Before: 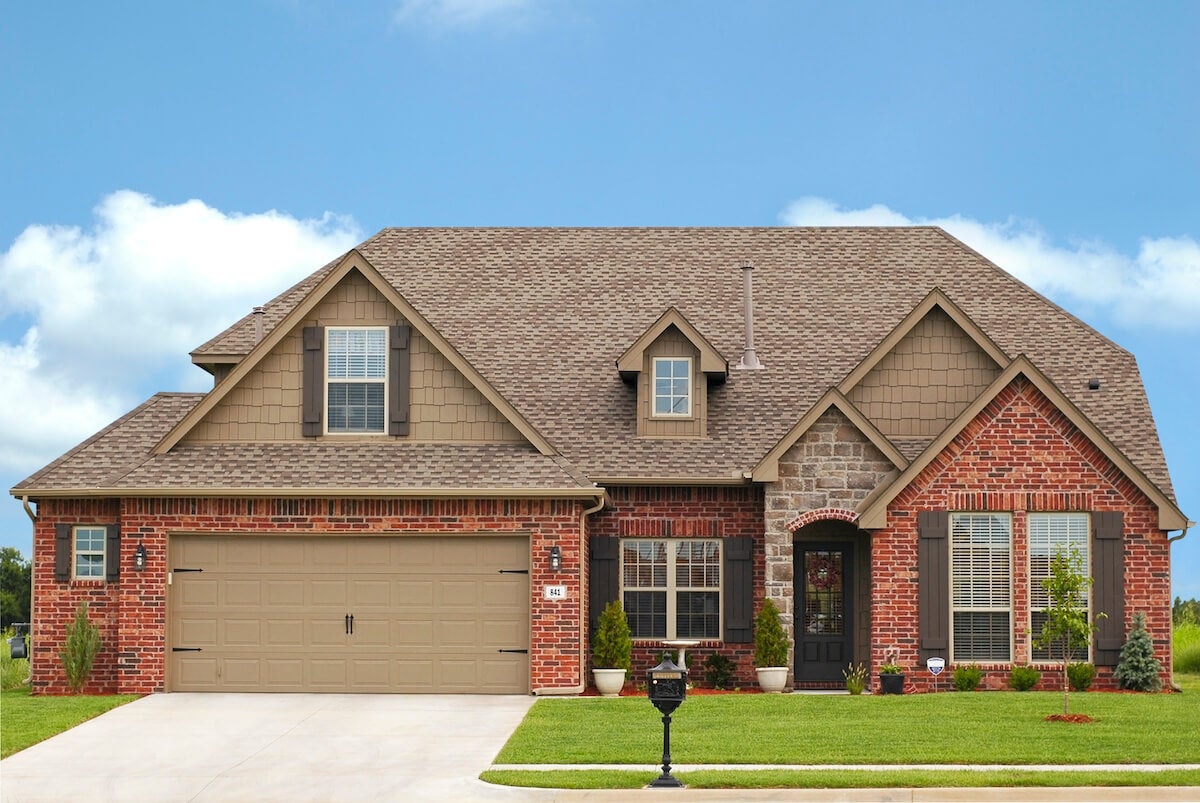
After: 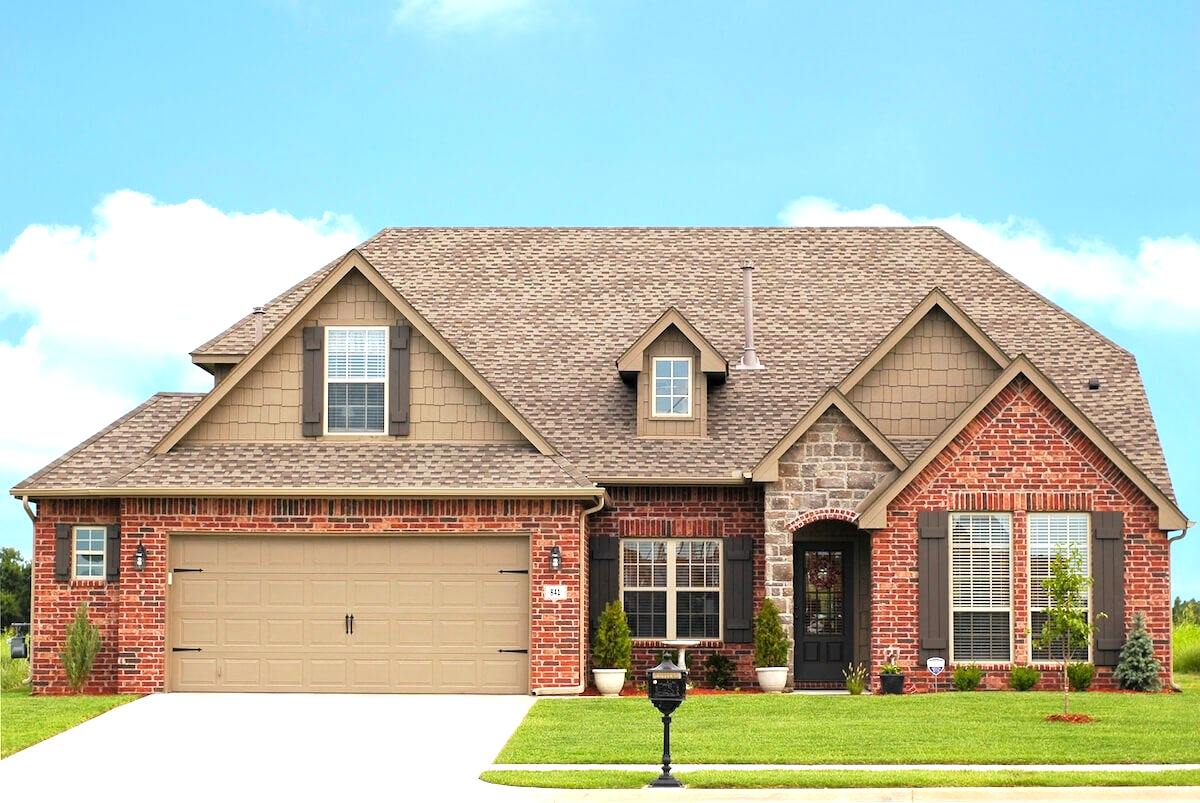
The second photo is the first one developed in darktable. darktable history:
tone equalizer: -8 EV -0.785 EV, -7 EV -0.716 EV, -6 EV -0.585 EV, -5 EV -0.394 EV, -3 EV 0.391 EV, -2 EV 0.6 EV, -1 EV 0.693 EV, +0 EV 0.759 EV
